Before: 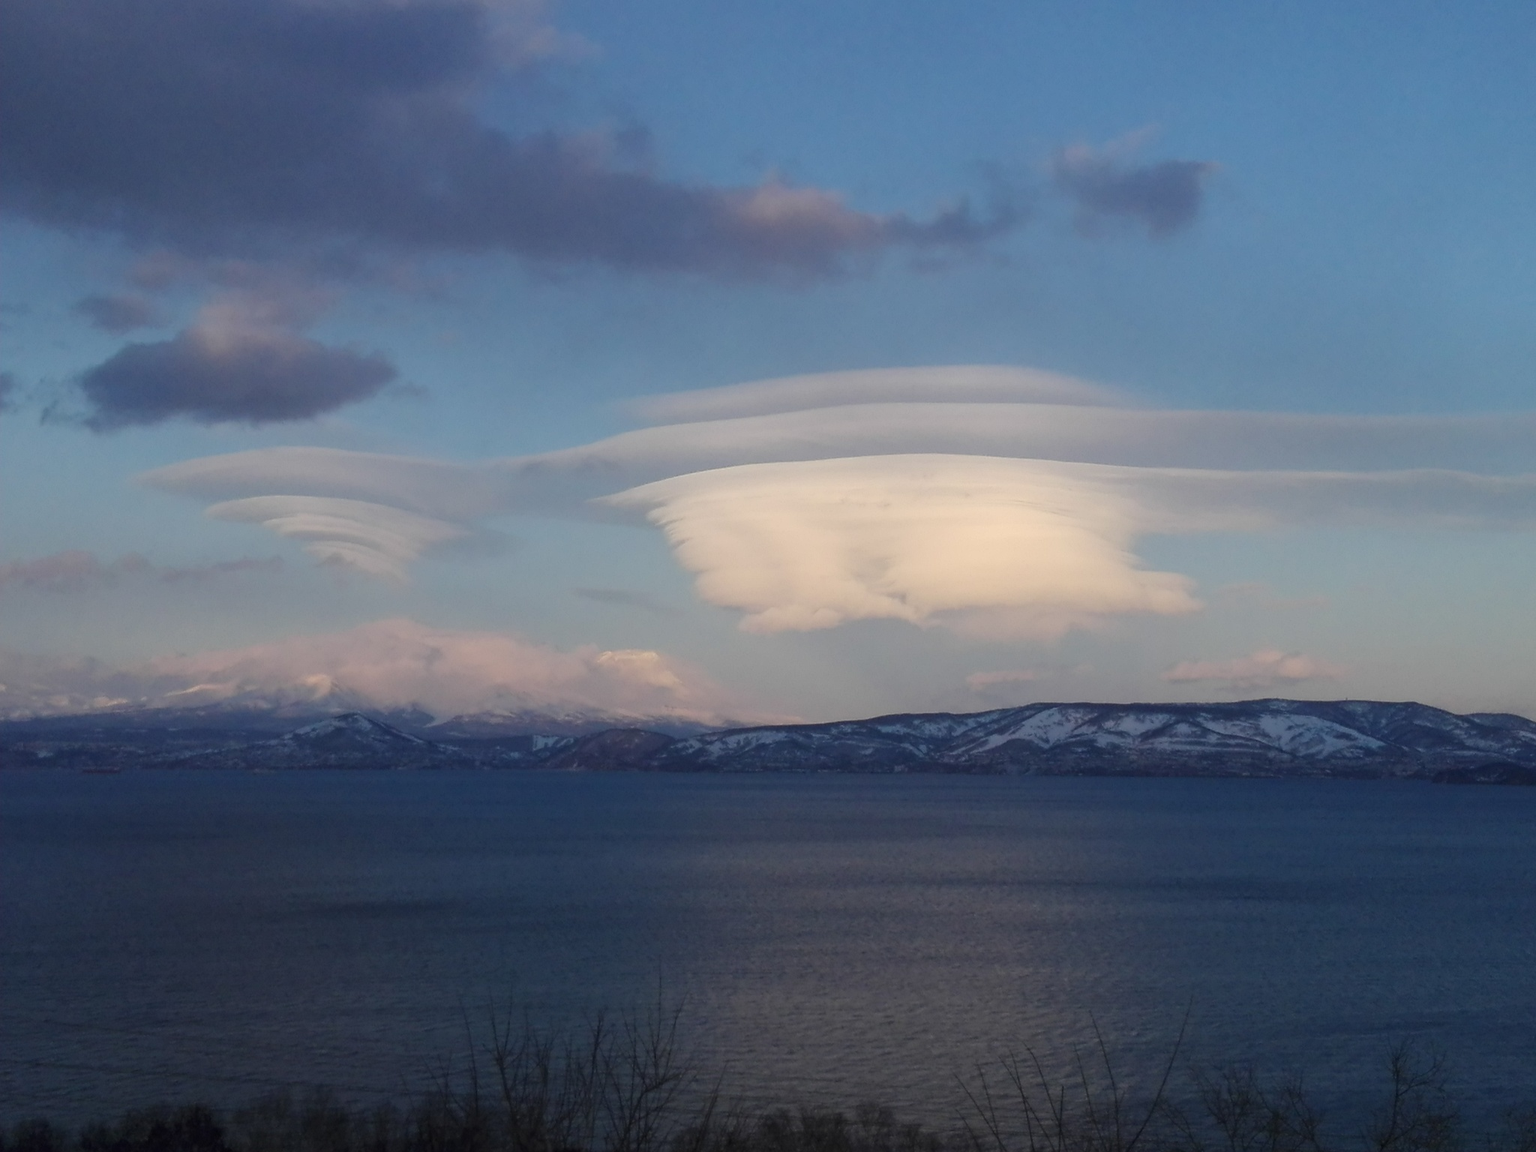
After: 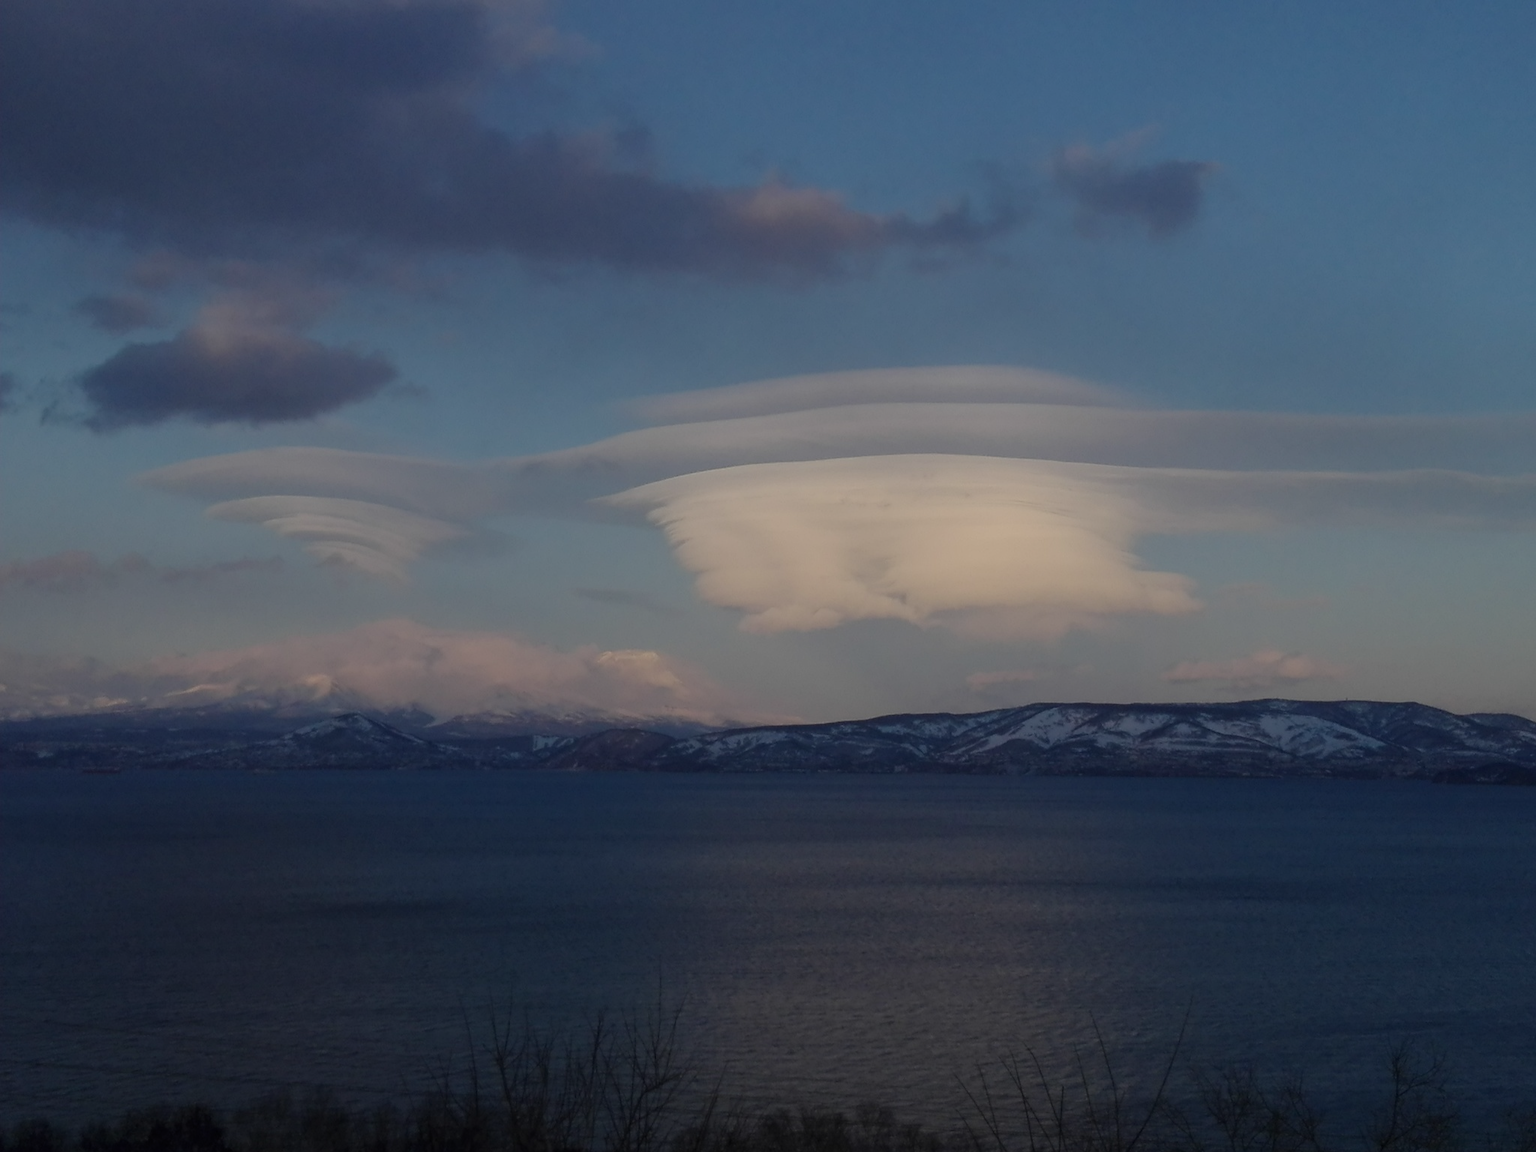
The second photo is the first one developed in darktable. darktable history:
exposure: black level correction 0, exposure -0.794 EV, compensate highlight preservation false
